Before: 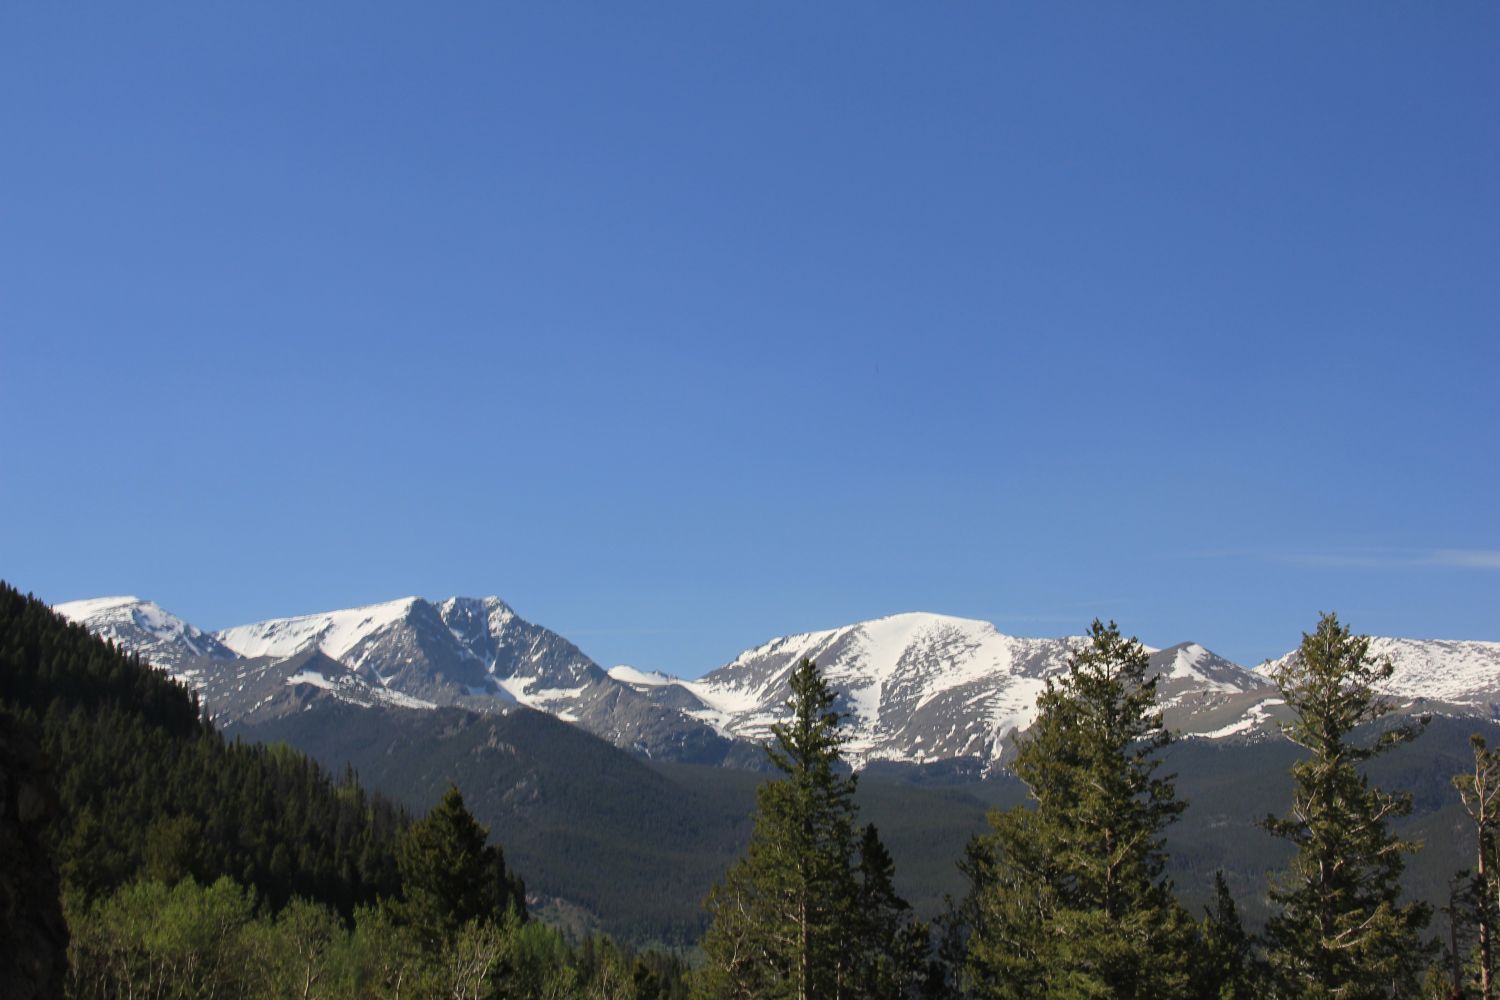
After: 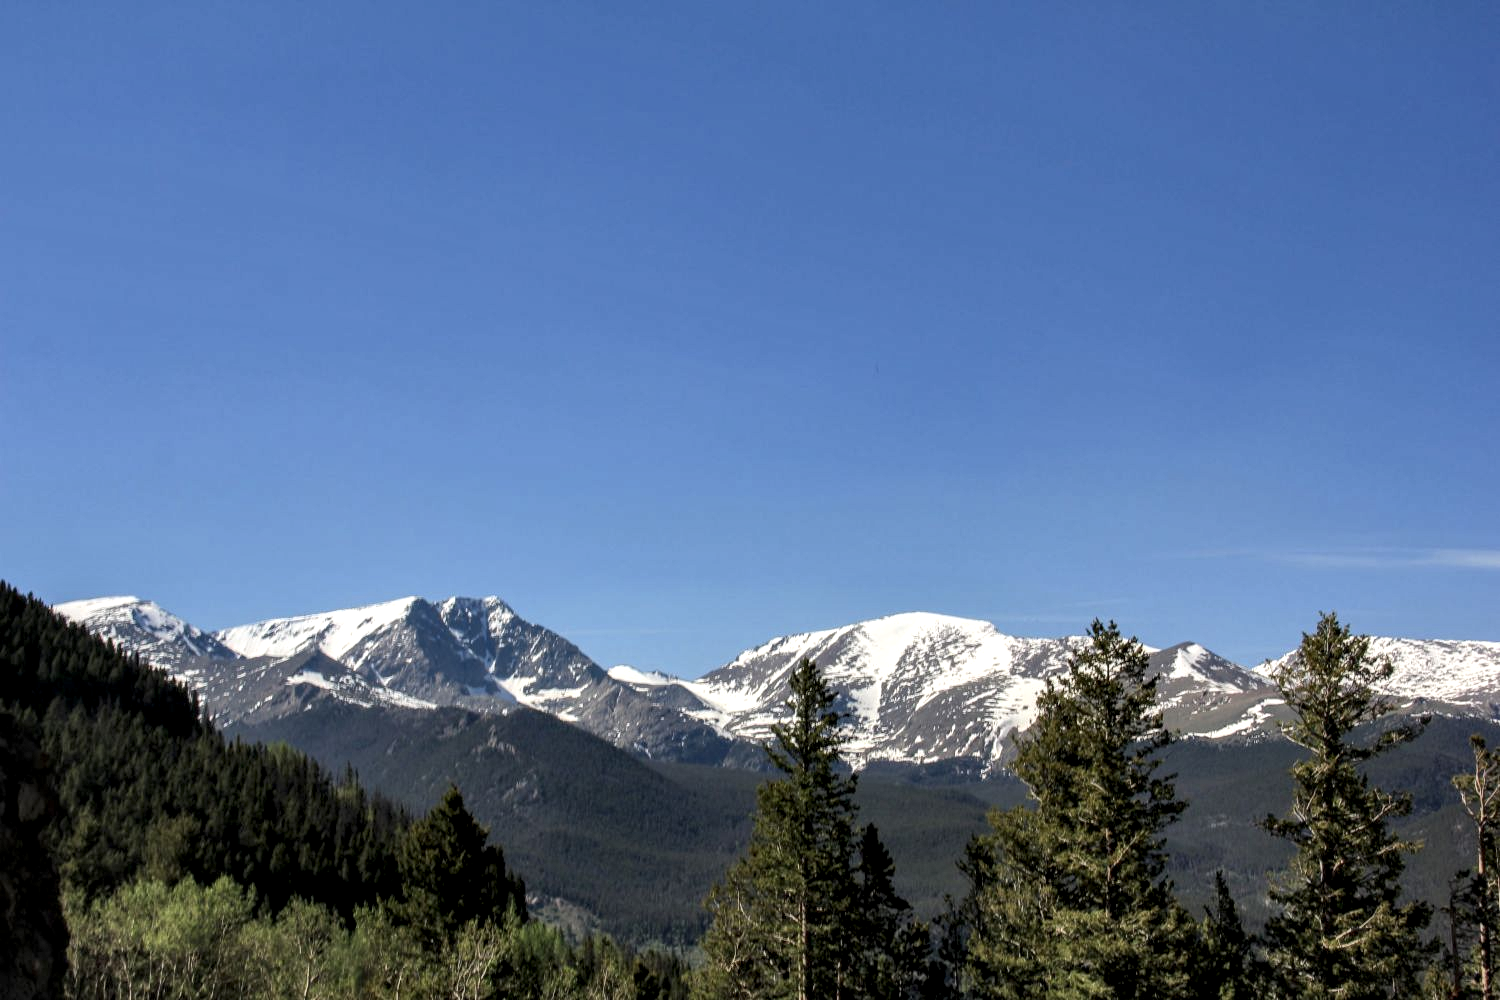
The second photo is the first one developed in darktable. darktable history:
shadows and highlights: shadows 36.51, highlights -27.74, soften with gaussian
local contrast: highlights 21%, shadows 69%, detail 170%
